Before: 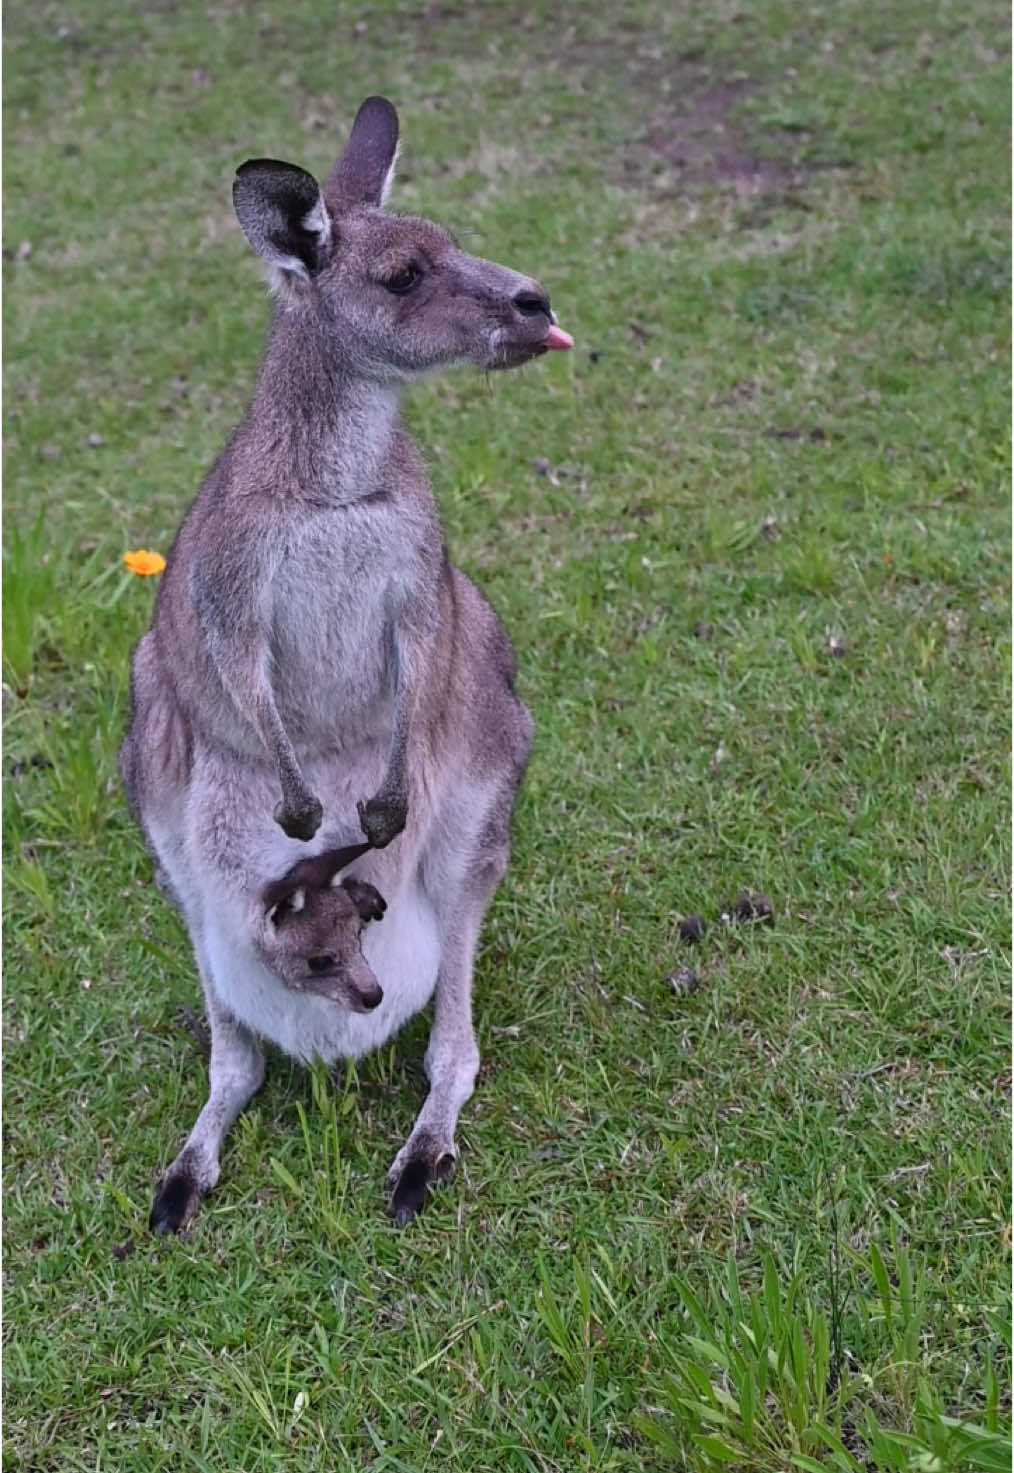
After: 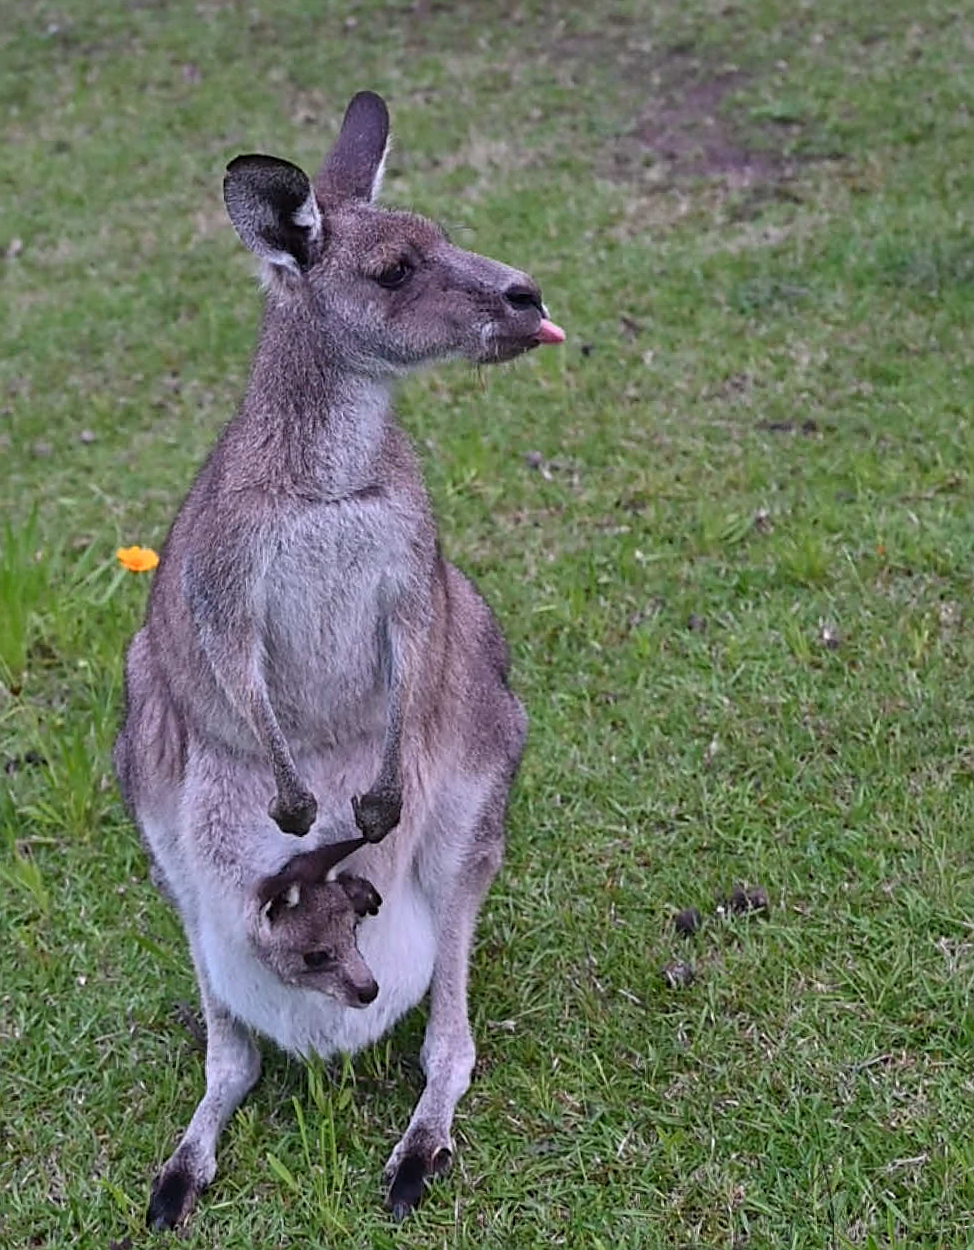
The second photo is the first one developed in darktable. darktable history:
sharpen: on, module defaults
crop and rotate: angle 0.351°, left 0.23%, right 2.851%, bottom 14.327%
